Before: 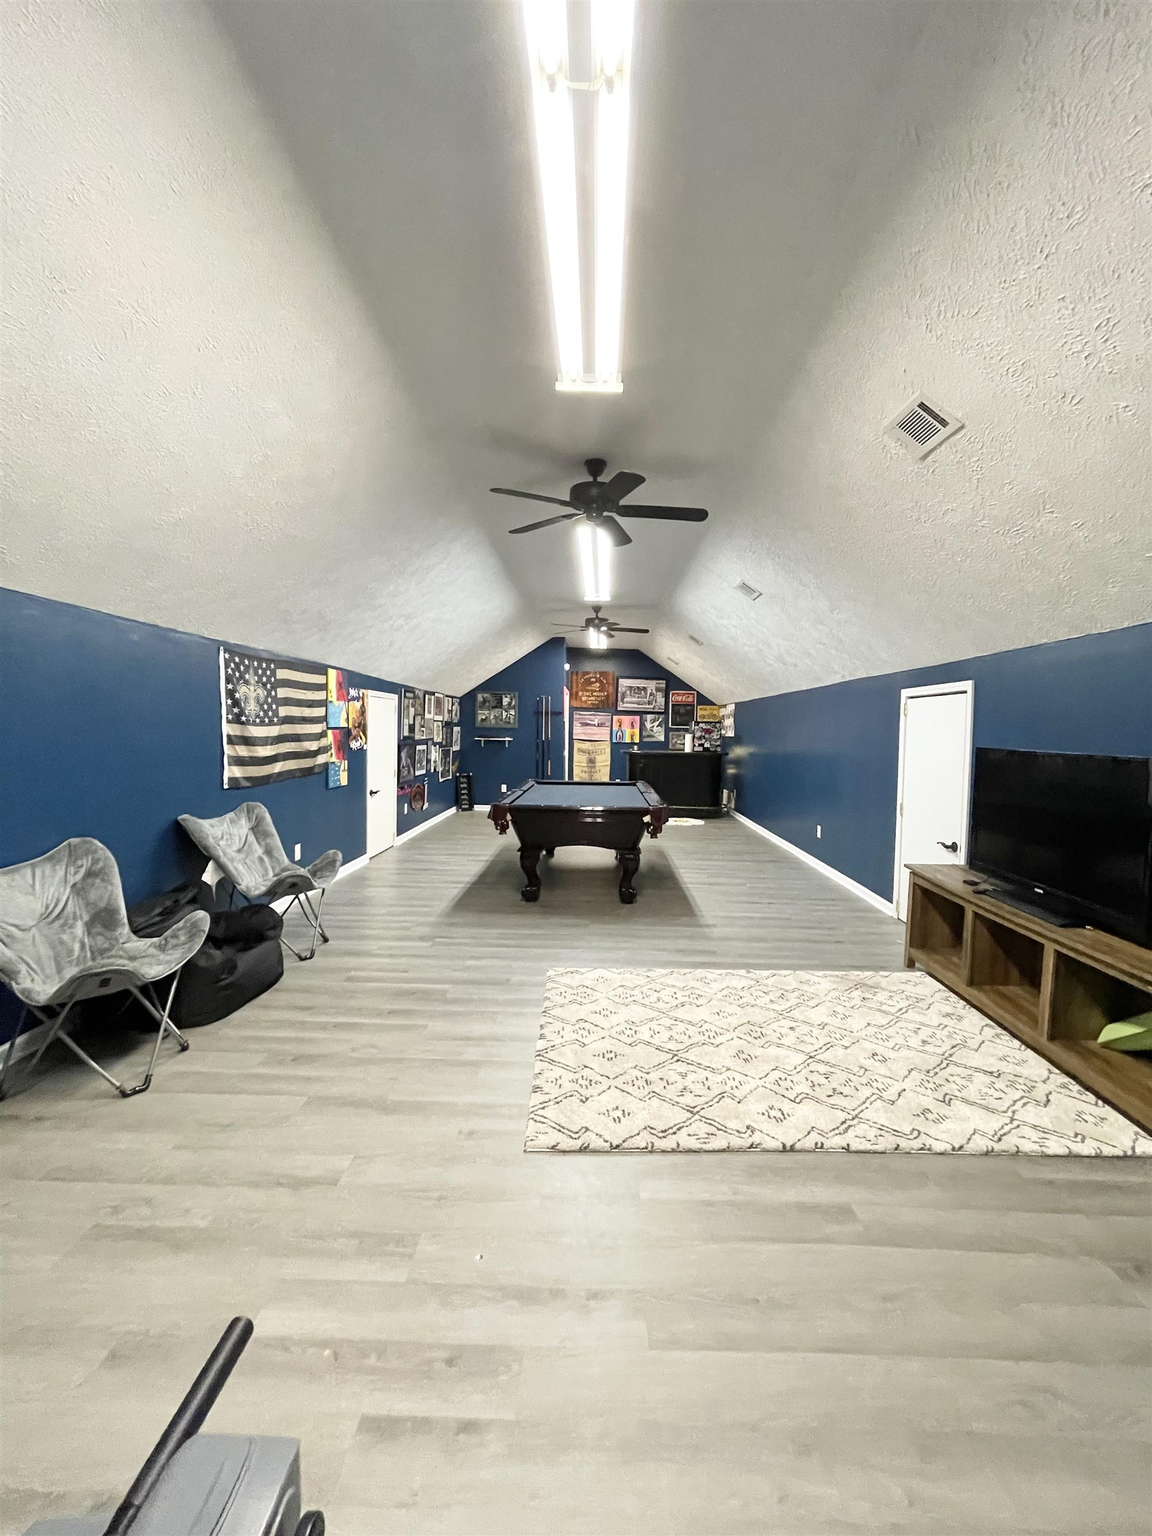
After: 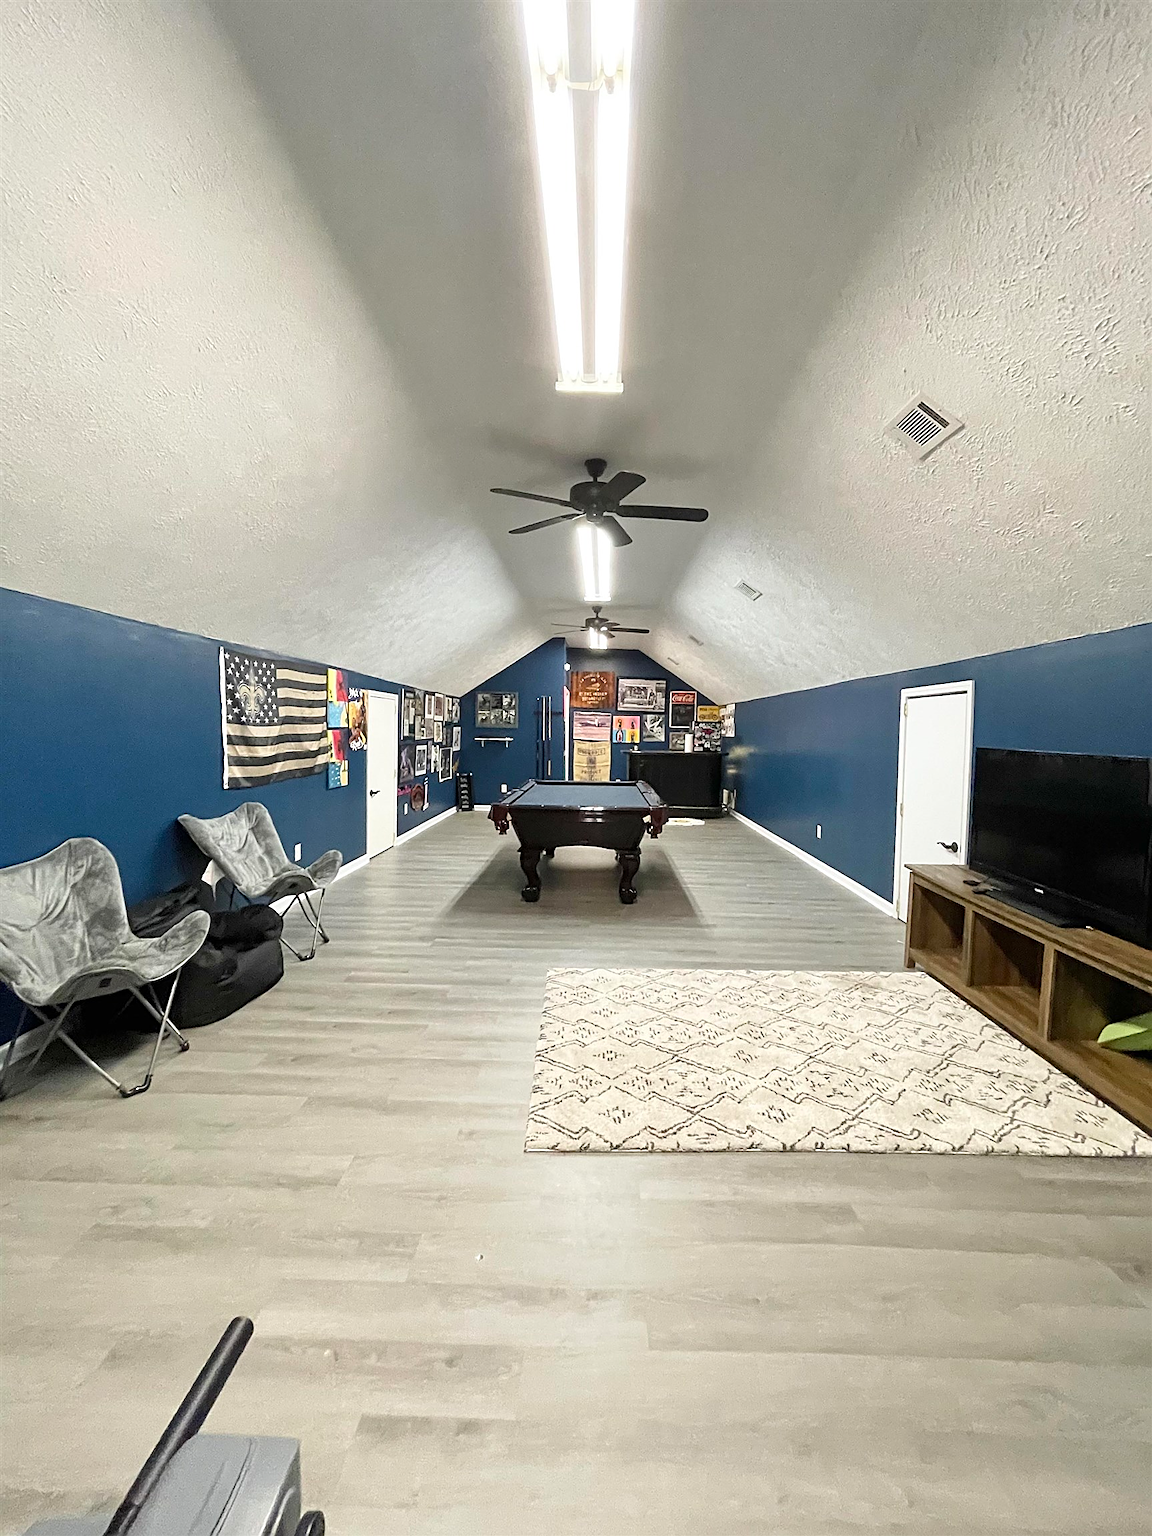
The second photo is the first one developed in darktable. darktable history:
color correction: highlights b* 0.051
sharpen: on, module defaults
